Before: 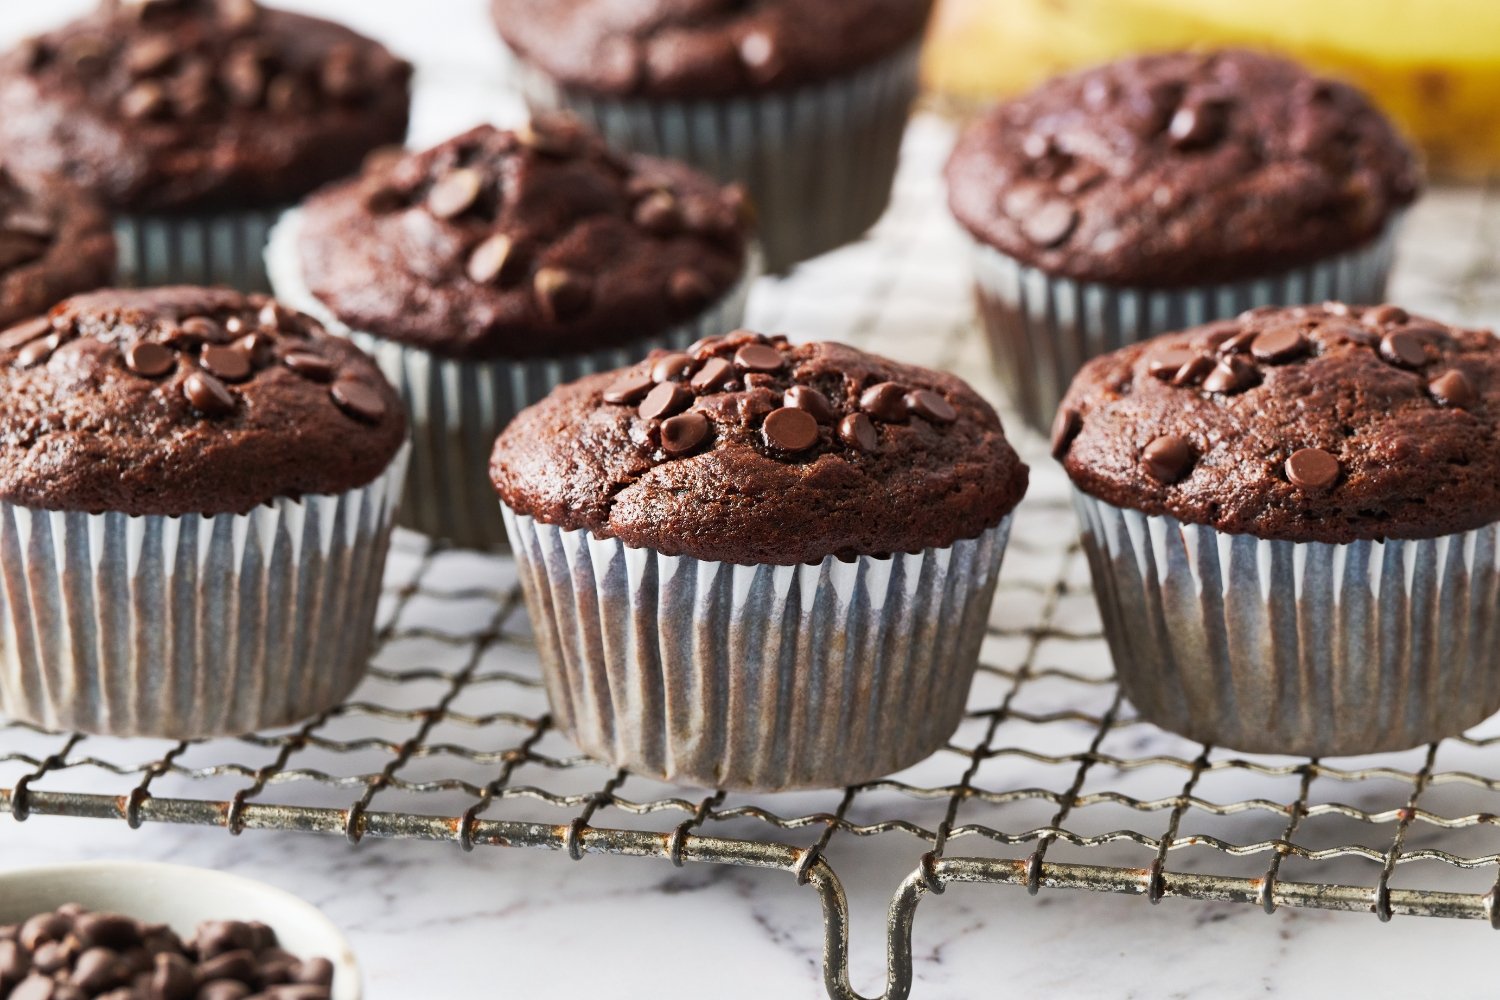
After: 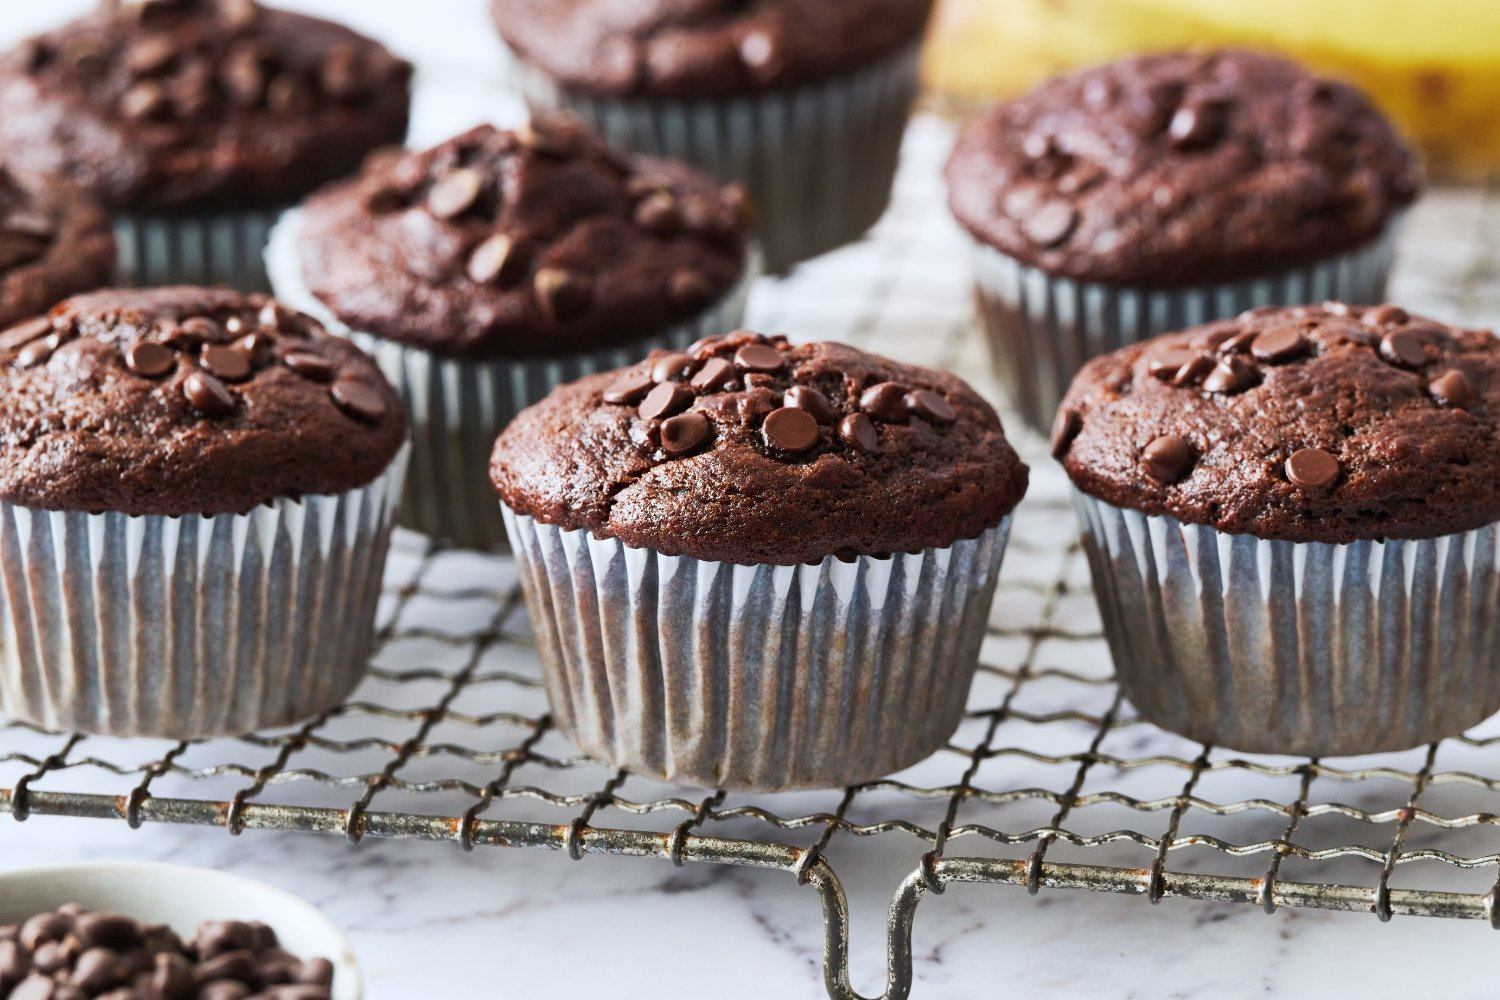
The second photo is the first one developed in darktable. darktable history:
color calibration: x 0.355, y 0.368, temperature 4703.04 K, saturation algorithm version 1 (2020)
